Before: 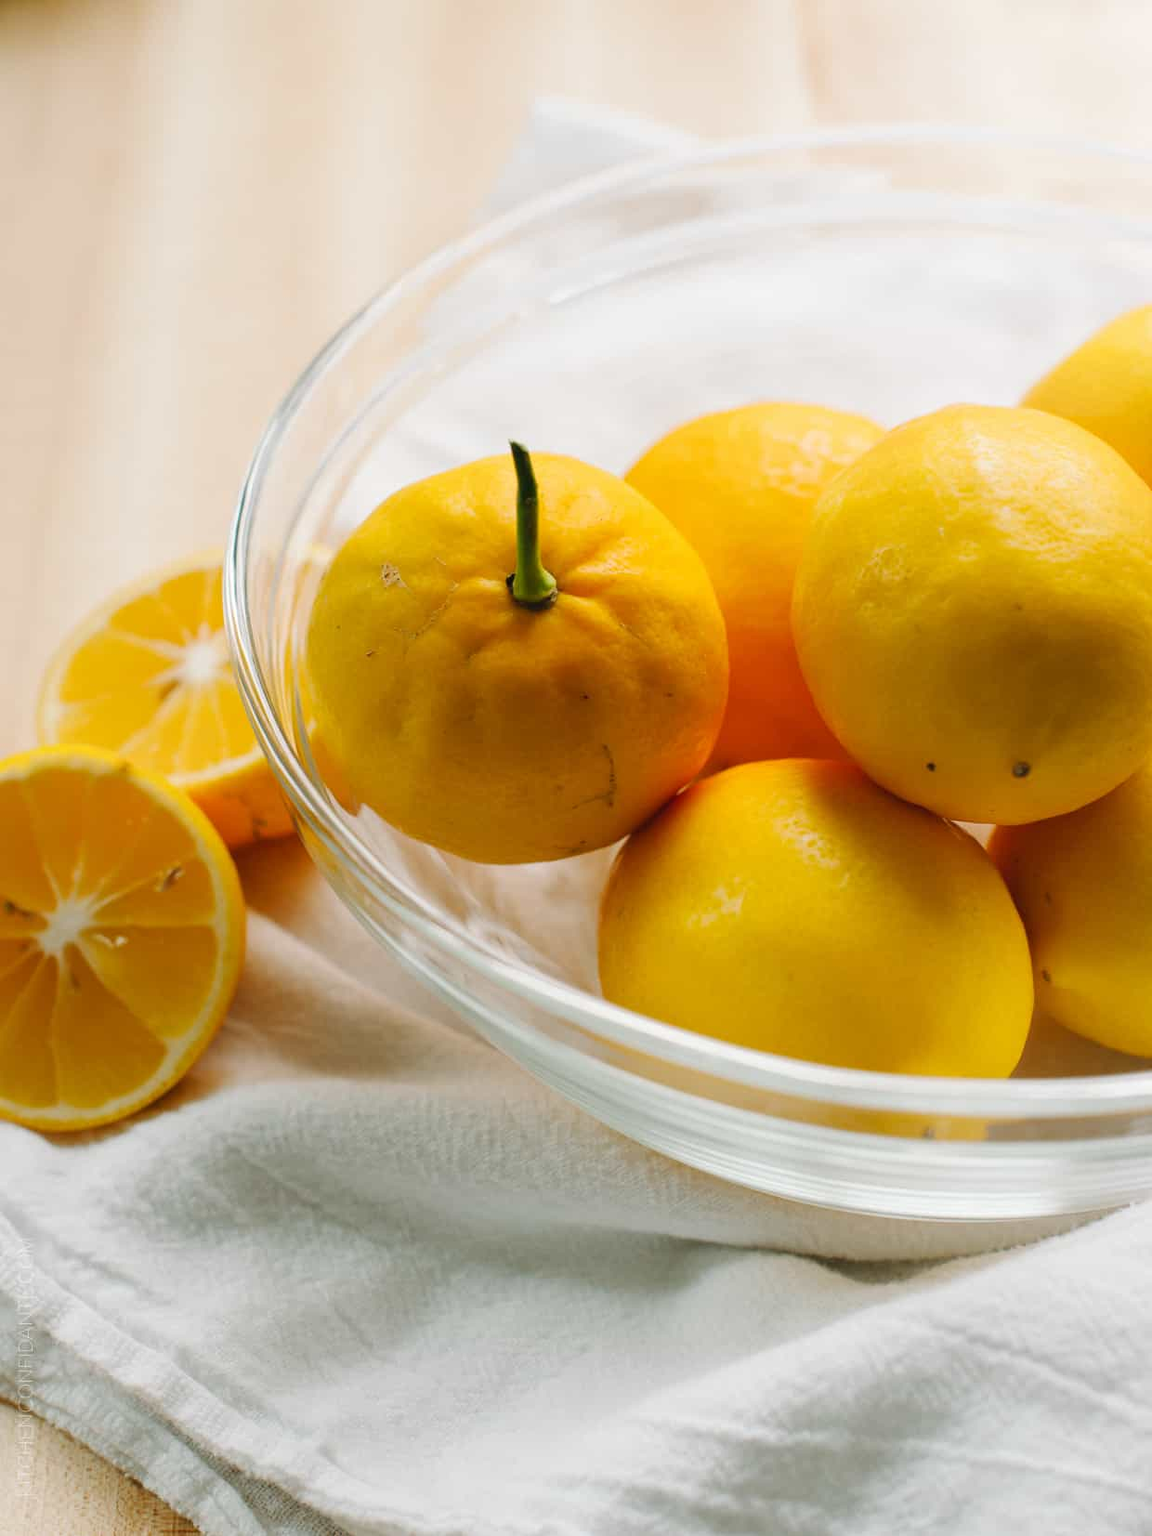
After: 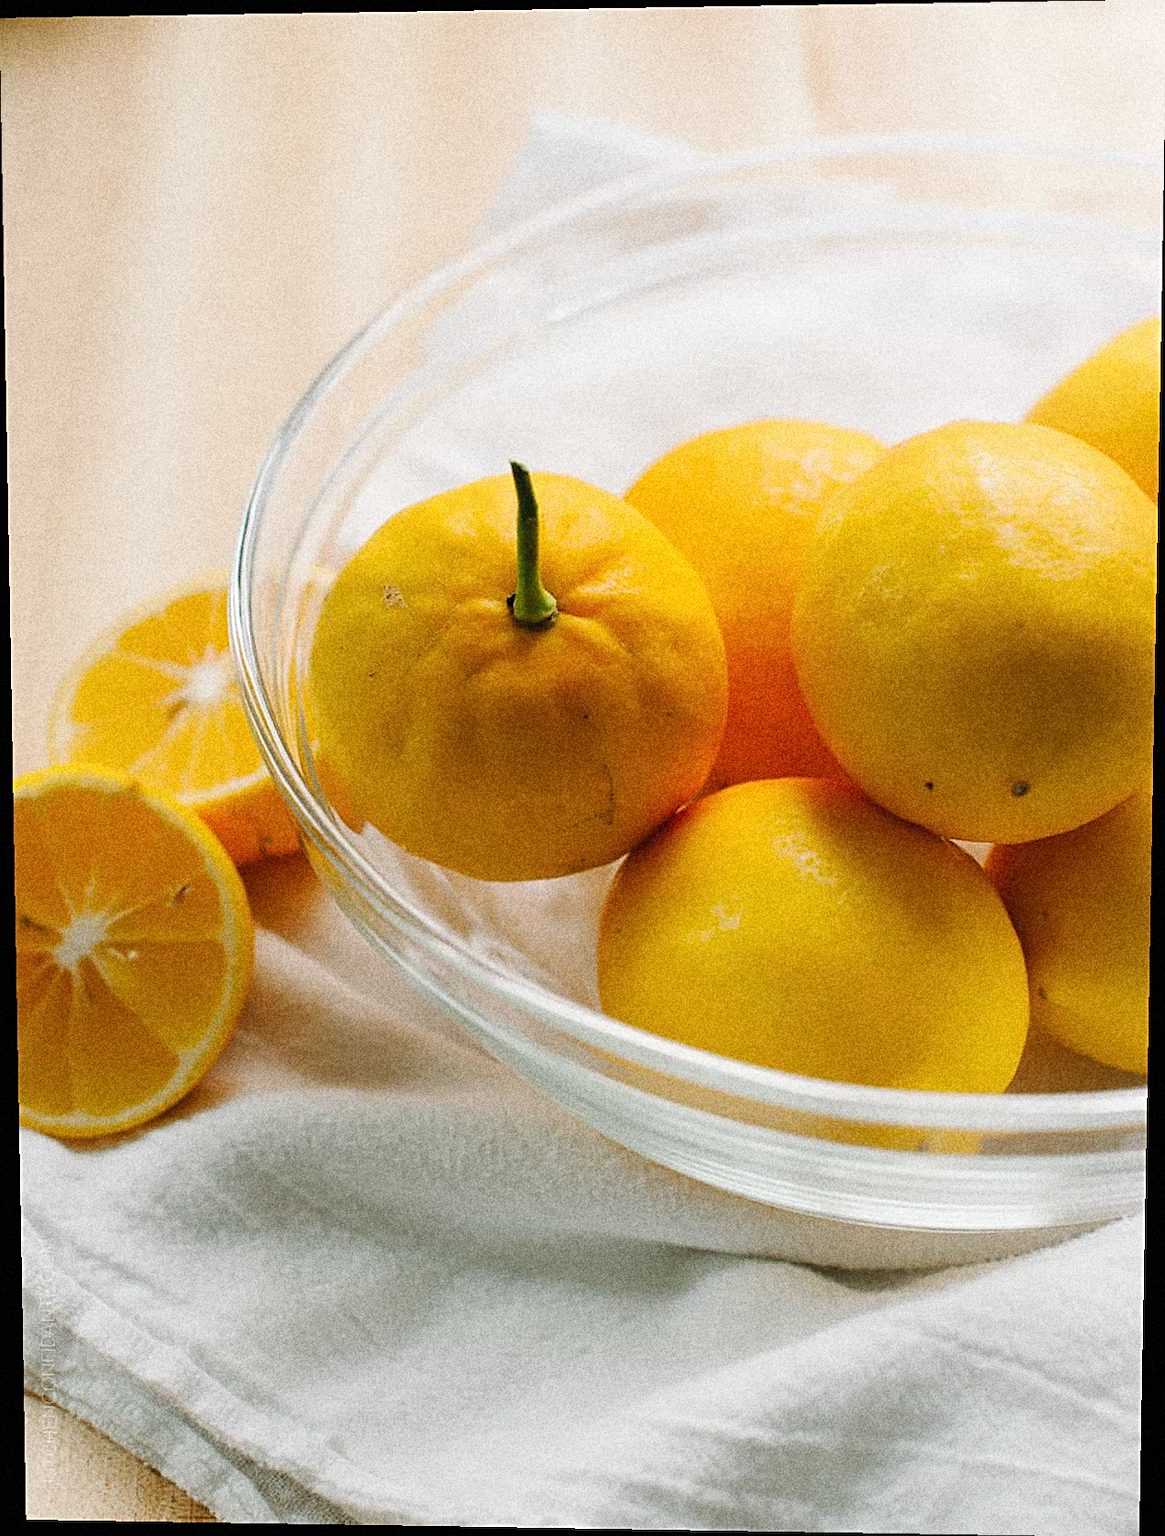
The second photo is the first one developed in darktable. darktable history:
grain: coarseness 14.49 ISO, strength 48.04%, mid-tones bias 35%
sharpen: on, module defaults
rotate and perspective: lens shift (vertical) 0.048, lens shift (horizontal) -0.024, automatic cropping off
